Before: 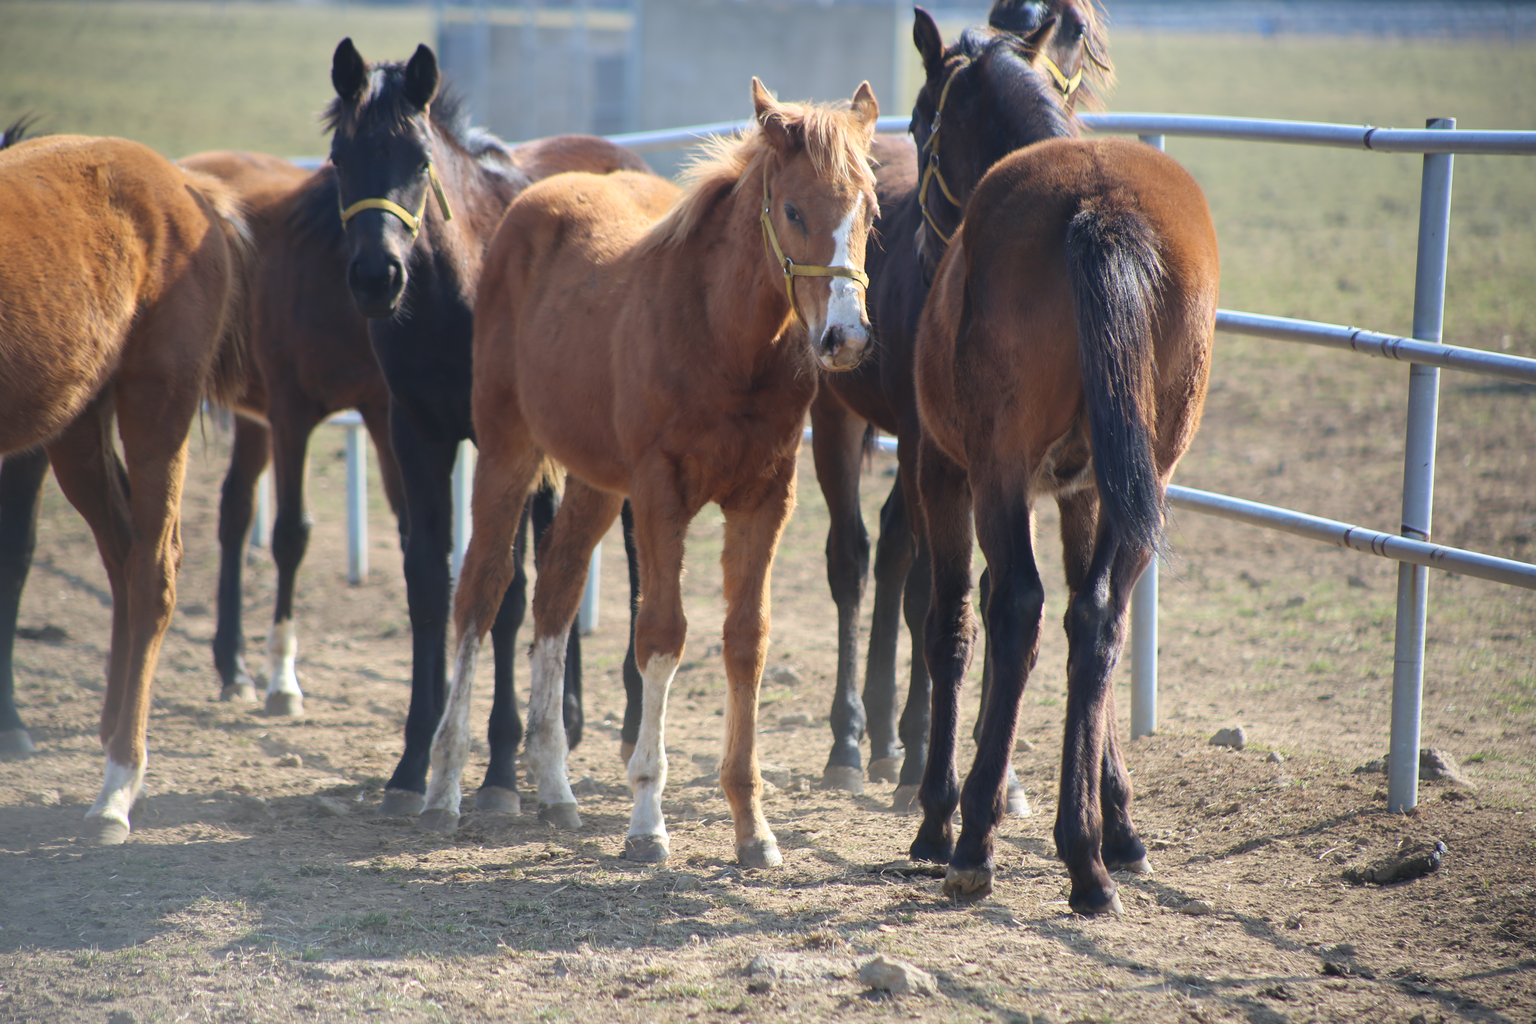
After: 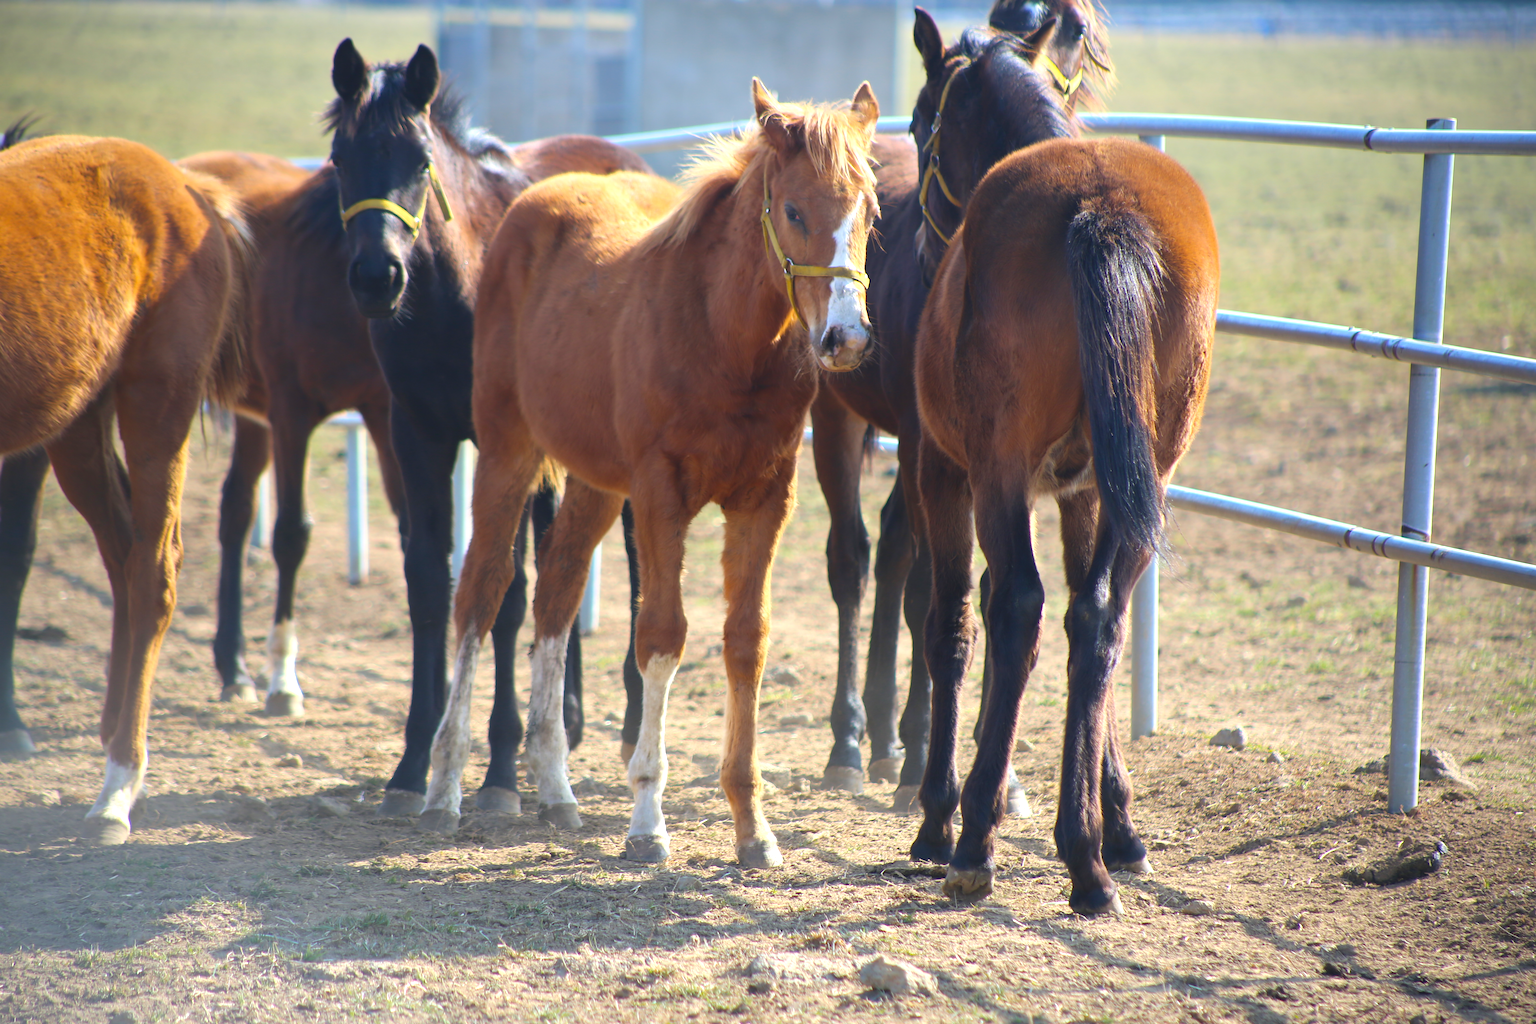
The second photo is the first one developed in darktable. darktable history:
color balance rgb: perceptual saturation grading › global saturation 25.539%, perceptual brilliance grading › global brilliance 11.074%, global vibrance 20%
